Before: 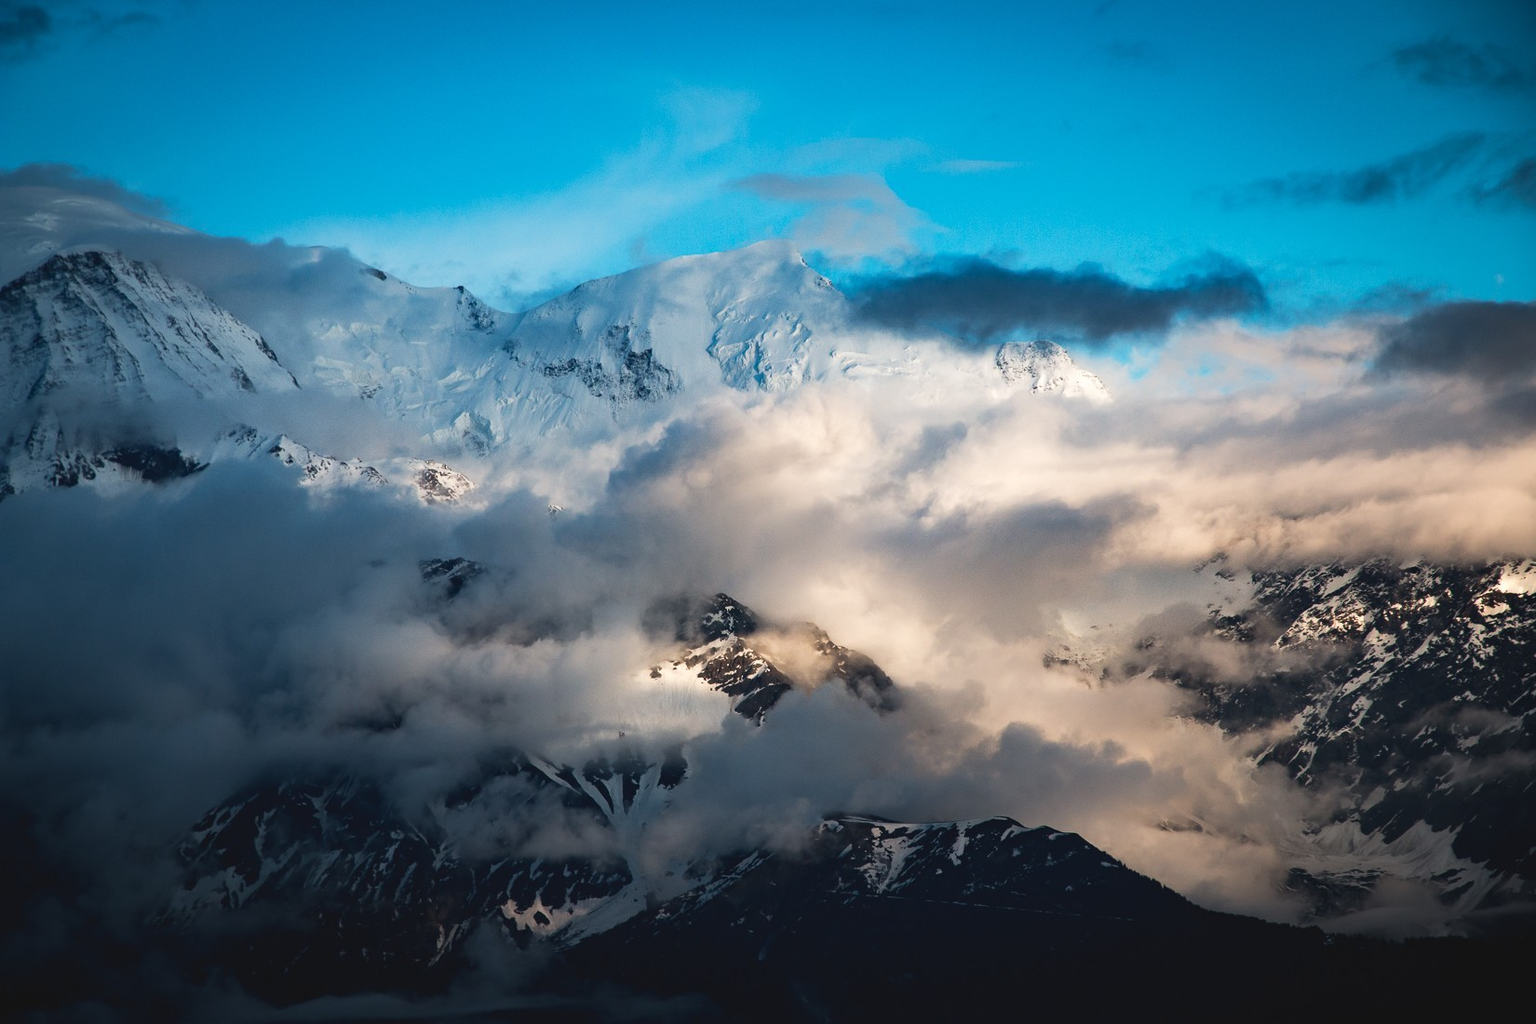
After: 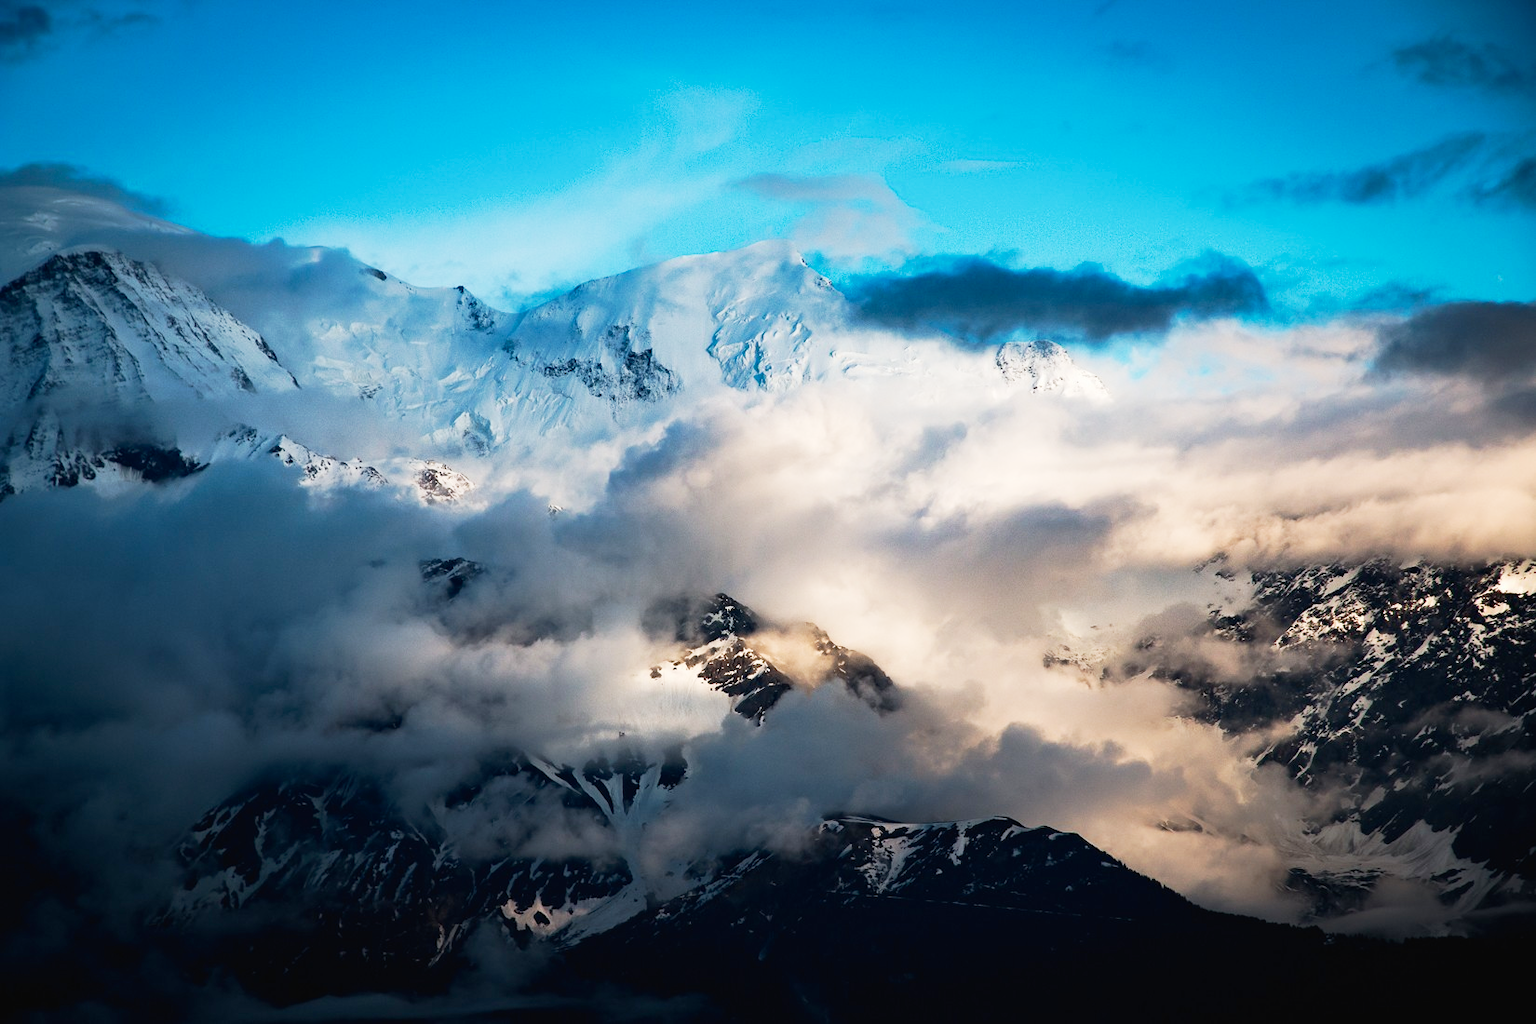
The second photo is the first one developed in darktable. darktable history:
tone curve: curves: ch0 [(0, 0.013) (0.054, 0.018) (0.205, 0.191) (0.289, 0.292) (0.39, 0.424) (0.493, 0.551) (0.647, 0.752) (0.796, 0.887) (1, 0.998)]; ch1 [(0, 0) (0.371, 0.339) (0.477, 0.452) (0.494, 0.495) (0.501, 0.501) (0.51, 0.516) (0.54, 0.557) (0.572, 0.605) (0.66, 0.701) (0.783, 0.804) (1, 1)]; ch2 [(0, 0) (0.32, 0.281) (0.403, 0.399) (0.441, 0.428) (0.47, 0.469) (0.498, 0.496) (0.524, 0.543) (0.551, 0.579) (0.633, 0.665) (0.7, 0.711) (1, 1)], preserve colors none
